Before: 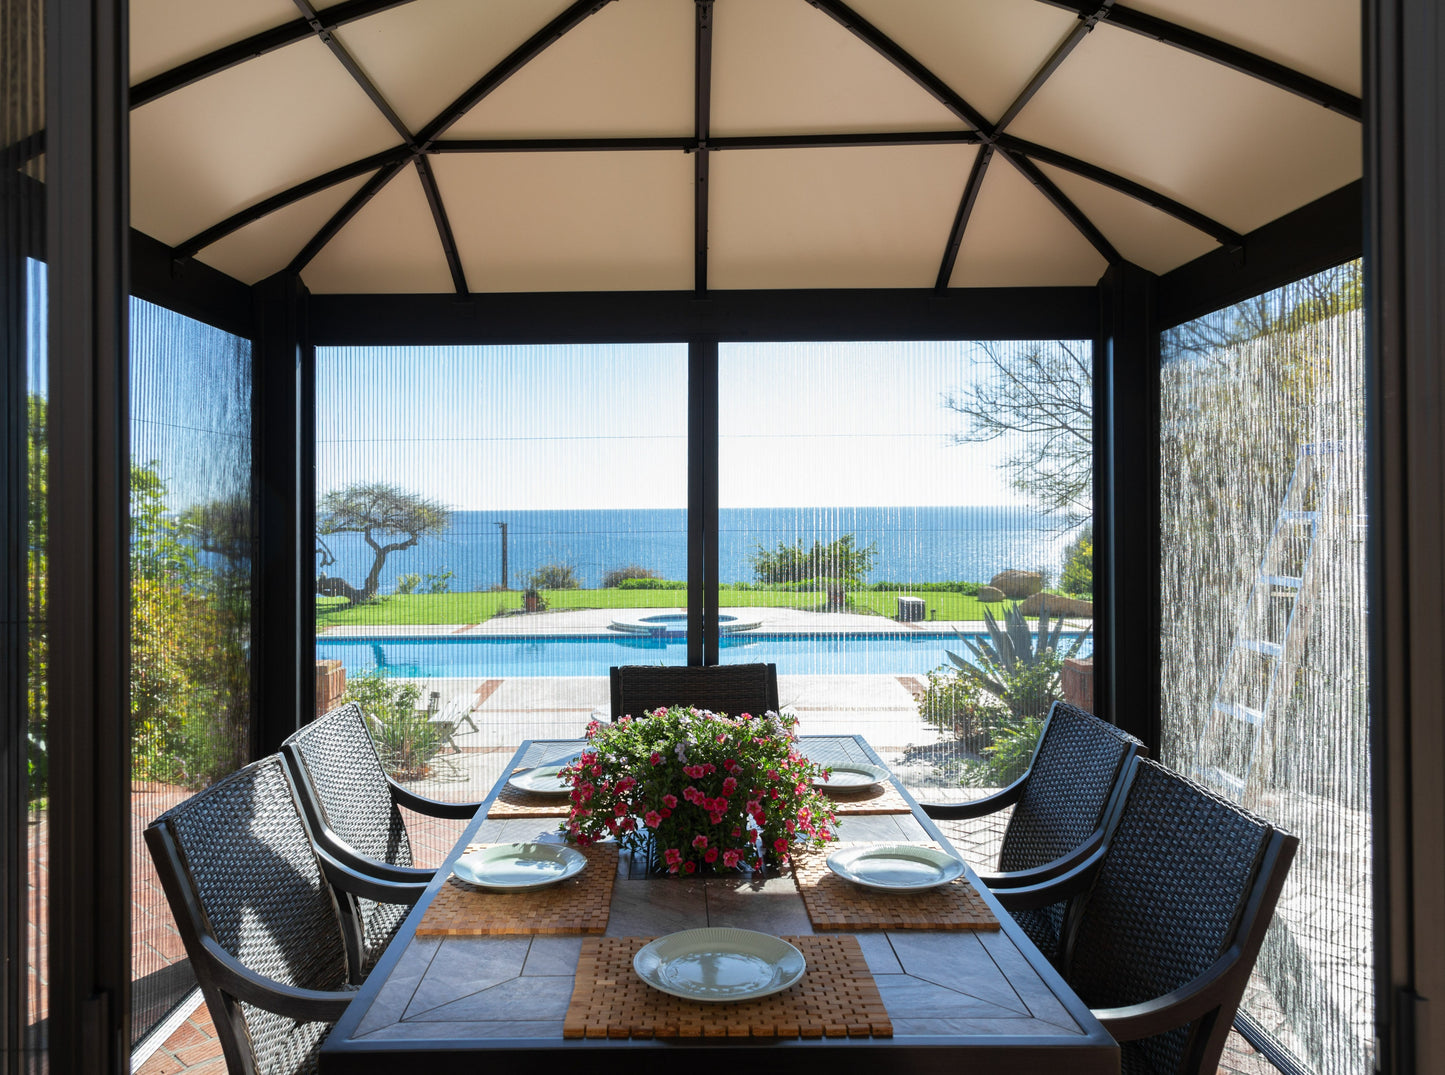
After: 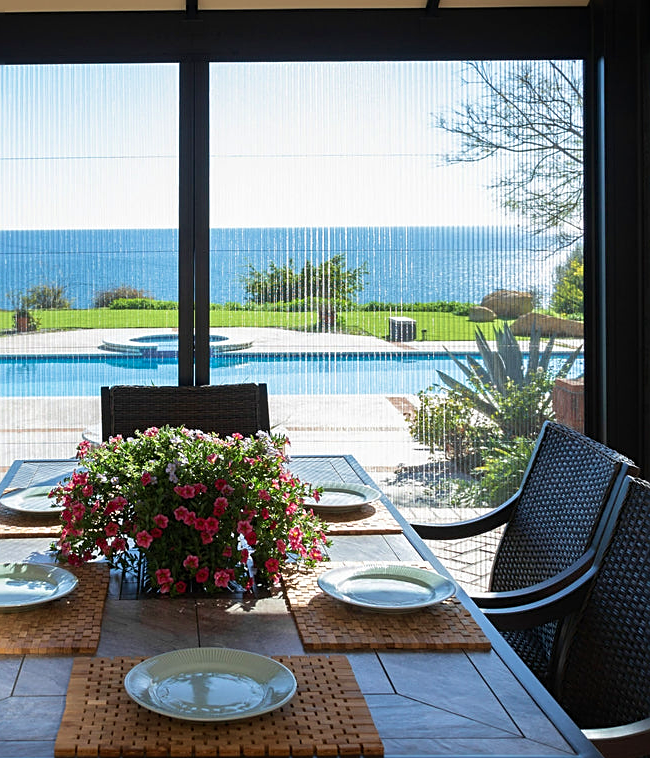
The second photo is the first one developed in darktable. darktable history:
crop: left 35.266%, top 26.125%, right 19.709%, bottom 3.362%
sharpen: on, module defaults
velvia: on, module defaults
